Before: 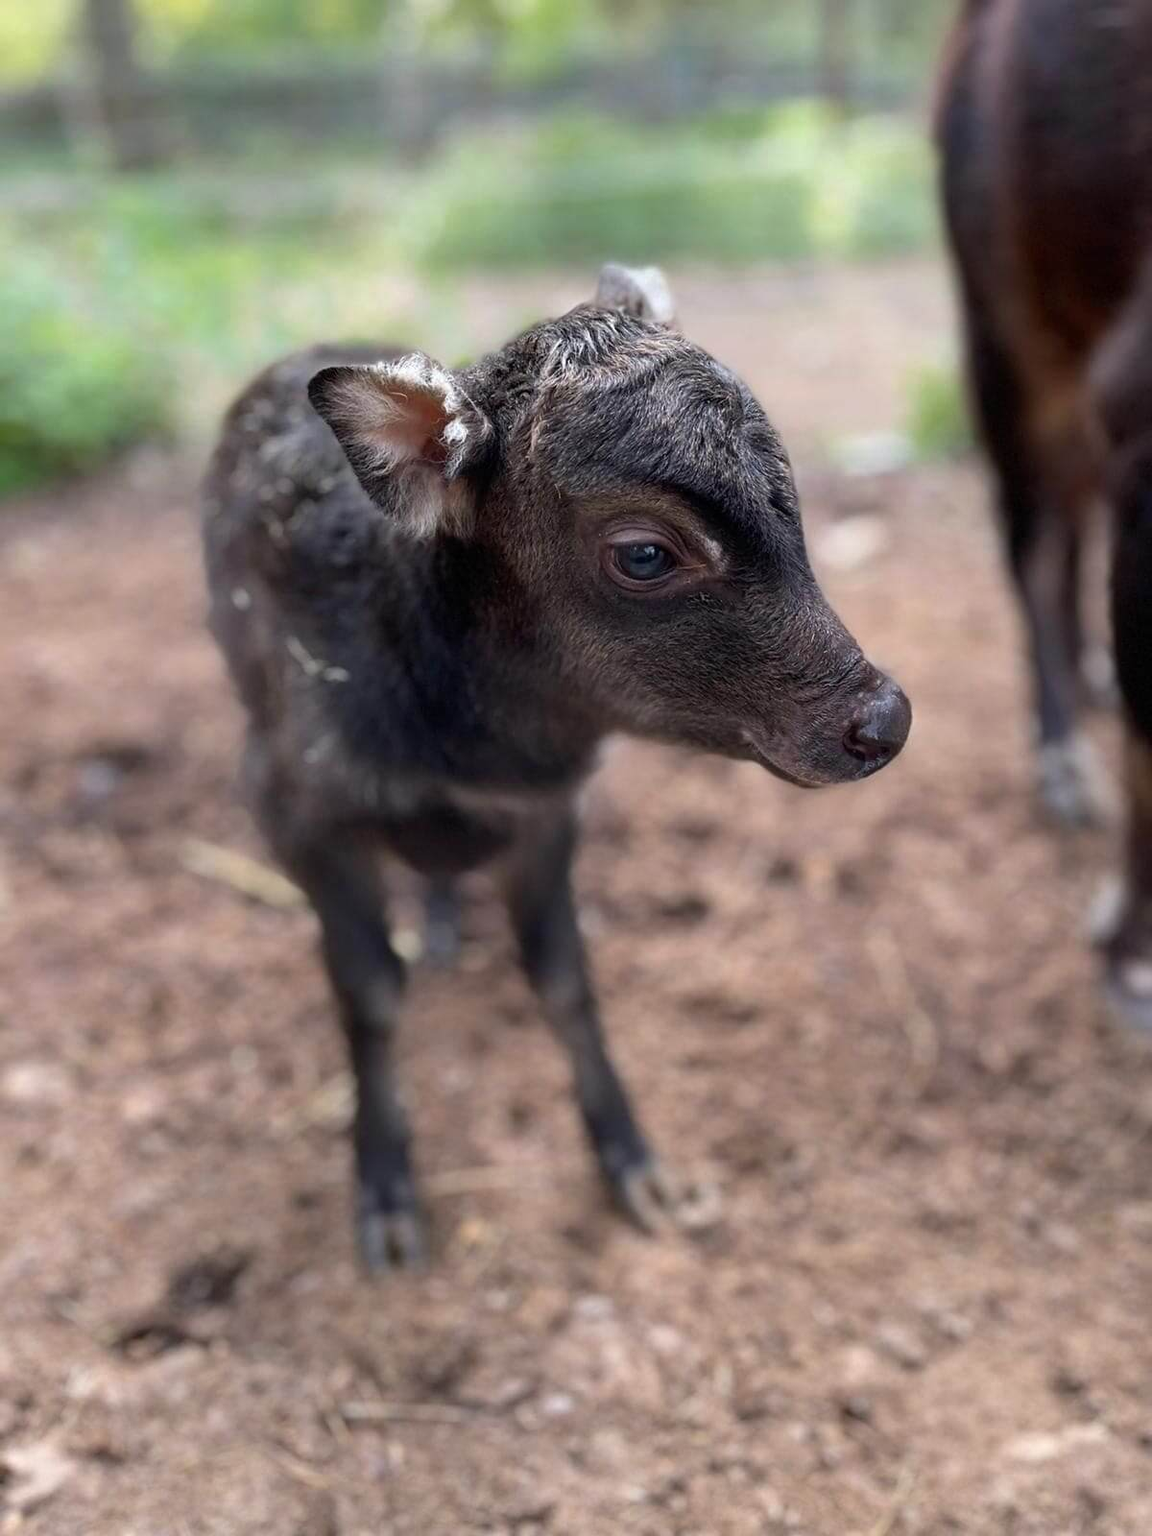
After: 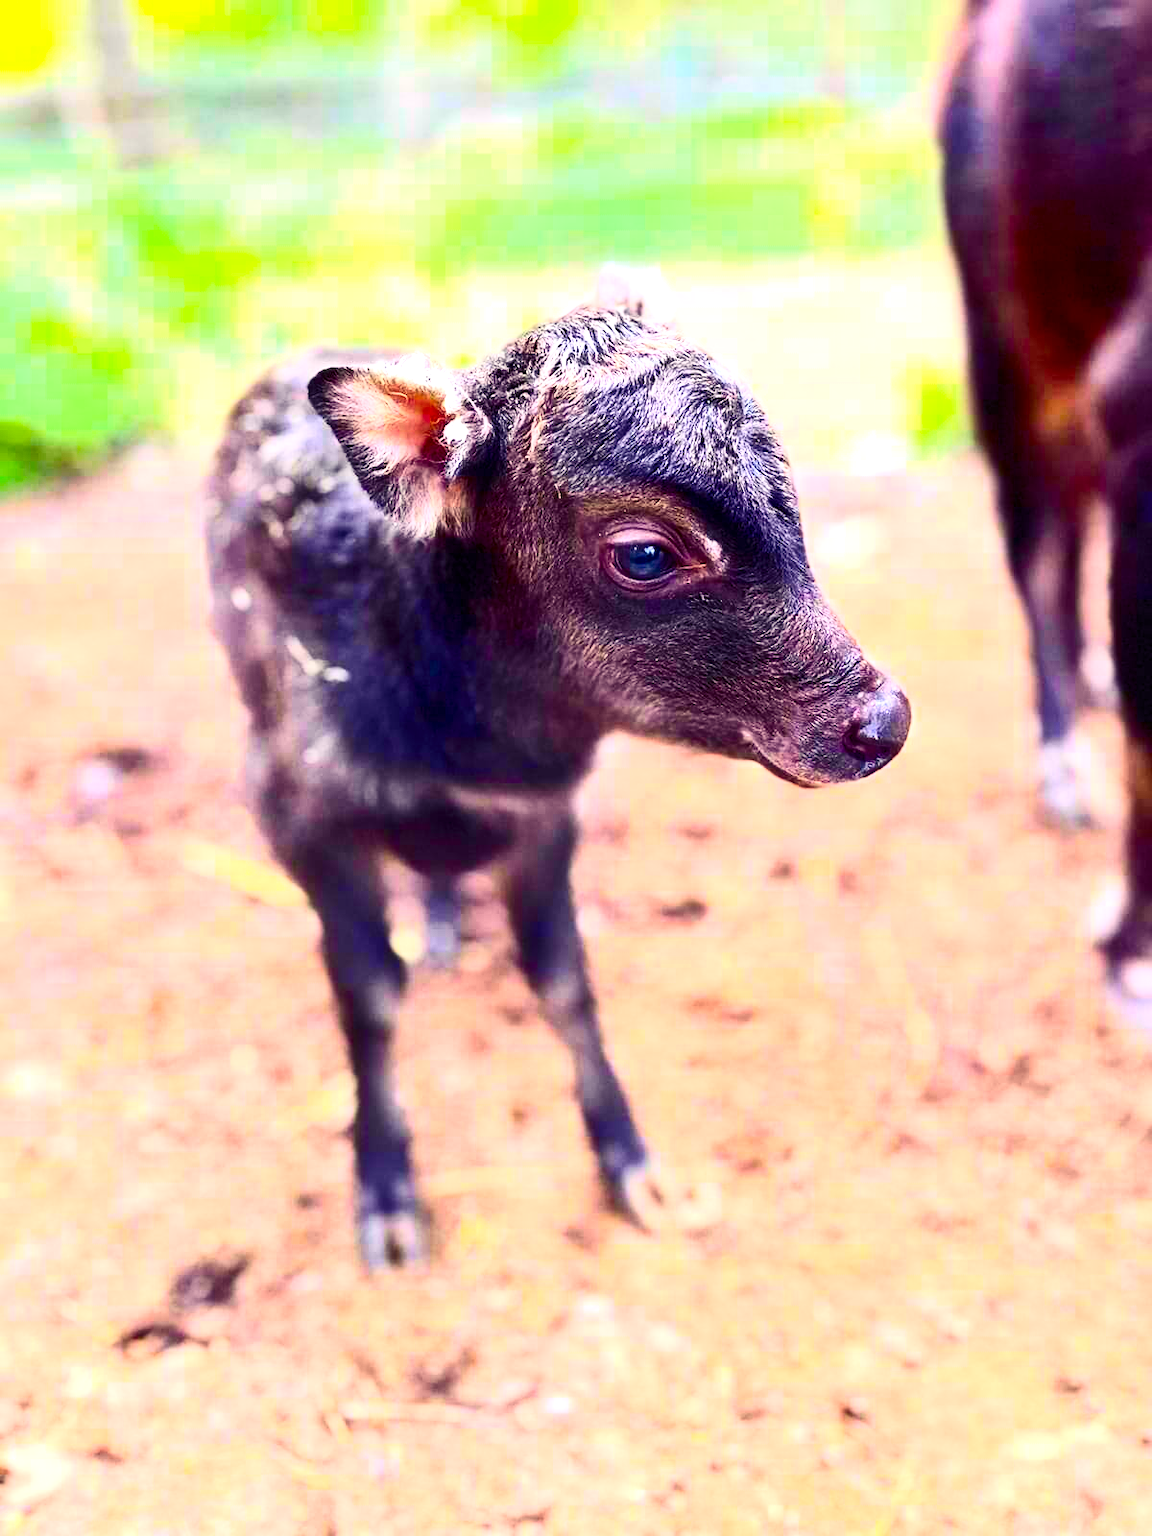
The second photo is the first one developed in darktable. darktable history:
exposure: black level correction 0, exposure 1.45 EV, compensate highlight preservation false
contrast brightness saturation: contrast 0.399, brightness 0.095, saturation 0.207
color correction: highlights a* 3.44, highlights b* 1.99, saturation 1.23
local contrast: mode bilateral grid, contrast 20, coarseness 50, detail 119%, midtone range 0.2
color balance rgb: shadows lift › luminance -21.666%, shadows lift › chroma 9.22%, shadows lift › hue 284.15°, global offset › hue 171.22°, linear chroma grading › global chroma 8.884%, perceptual saturation grading › global saturation 29.795%, global vibrance 20%
